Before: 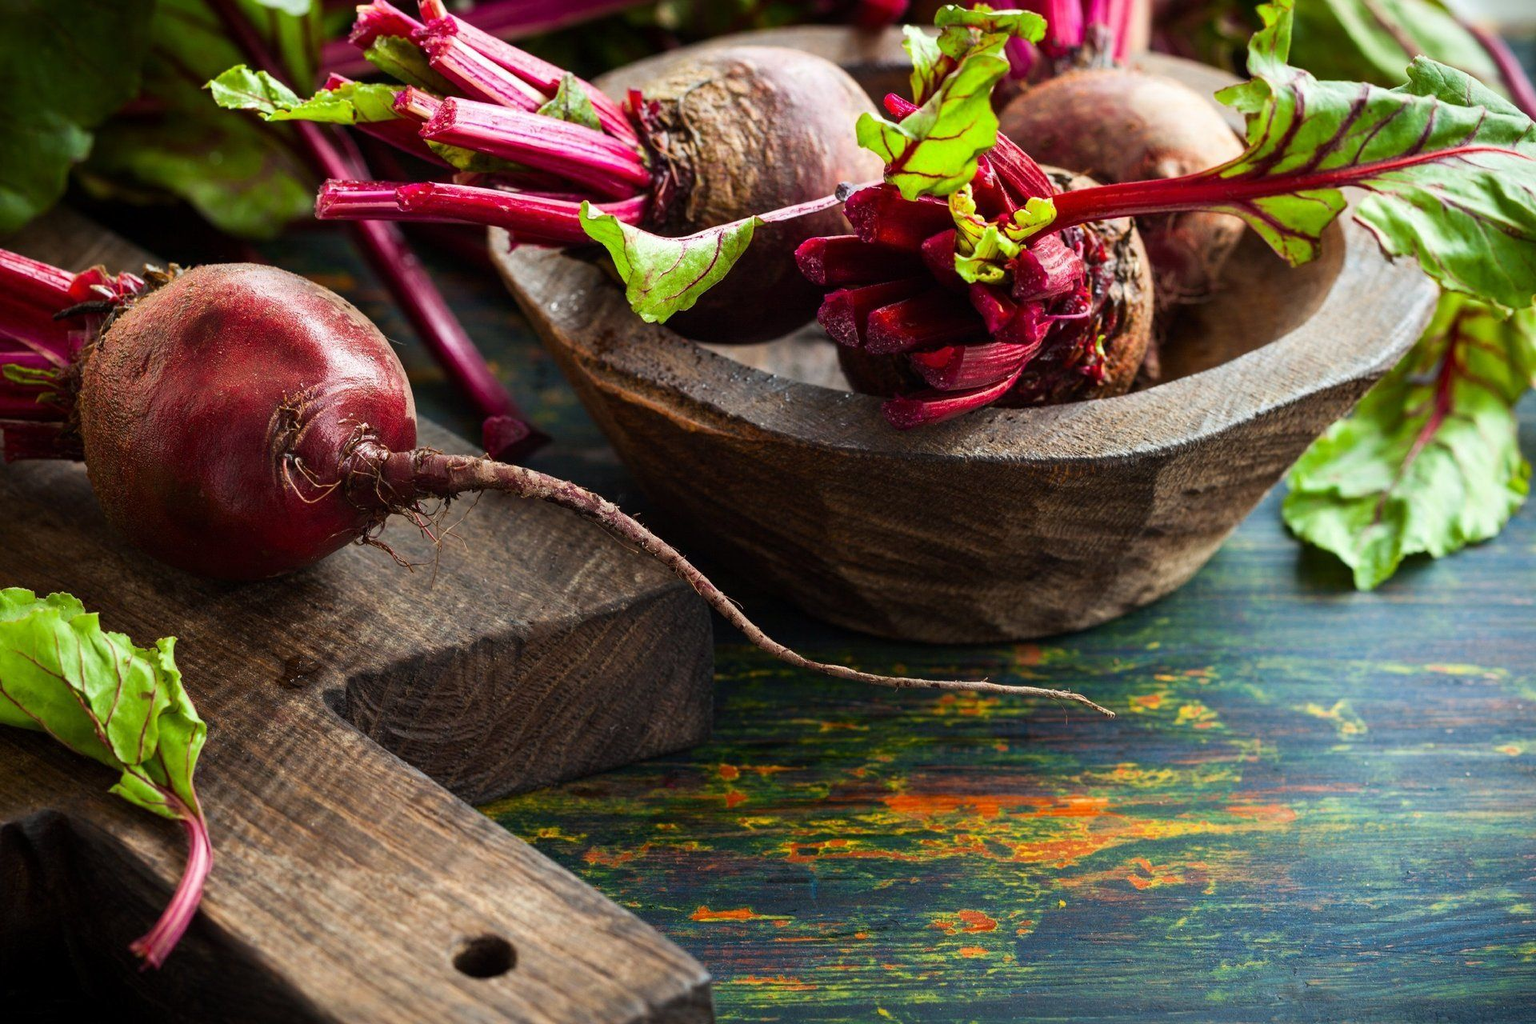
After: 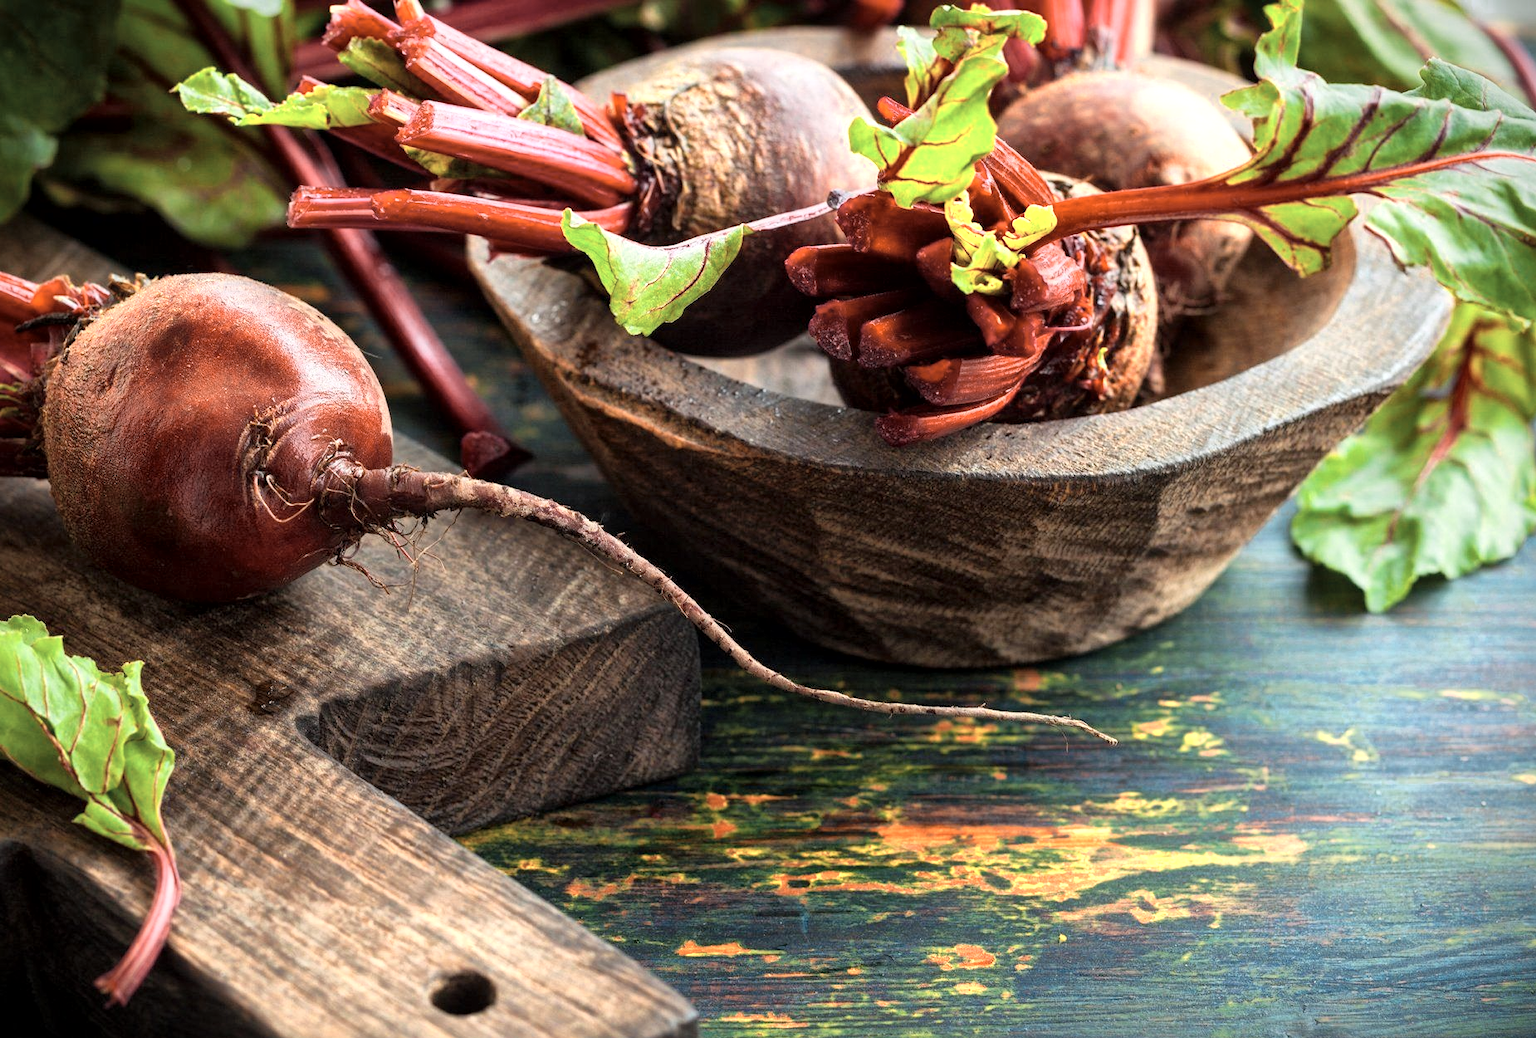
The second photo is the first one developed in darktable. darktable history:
crop and rotate: left 2.536%, right 1.107%, bottom 2.246%
vignetting: fall-off start 97.23%, saturation -0.024, center (-0.033, -0.042), width/height ratio 1.179, unbound false
color zones: curves: ch0 [(0.018, 0.548) (0.197, 0.654) (0.425, 0.447) (0.605, 0.658) (0.732, 0.579)]; ch1 [(0.105, 0.531) (0.224, 0.531) (0.386, 0.39) (0.618, 0.456) (0.732, 0.456) (0.956, 0.421)]; ch2 [(0.039, 0.583) (0.215, 0.465) (0.399, 0.544) (0.465, 0.548) (0.614, 0.447) (0.724, 0.43) (0.882, 0.623) (0.956, 0.632)]
global tonemap: drago (1, 100), detail 1
